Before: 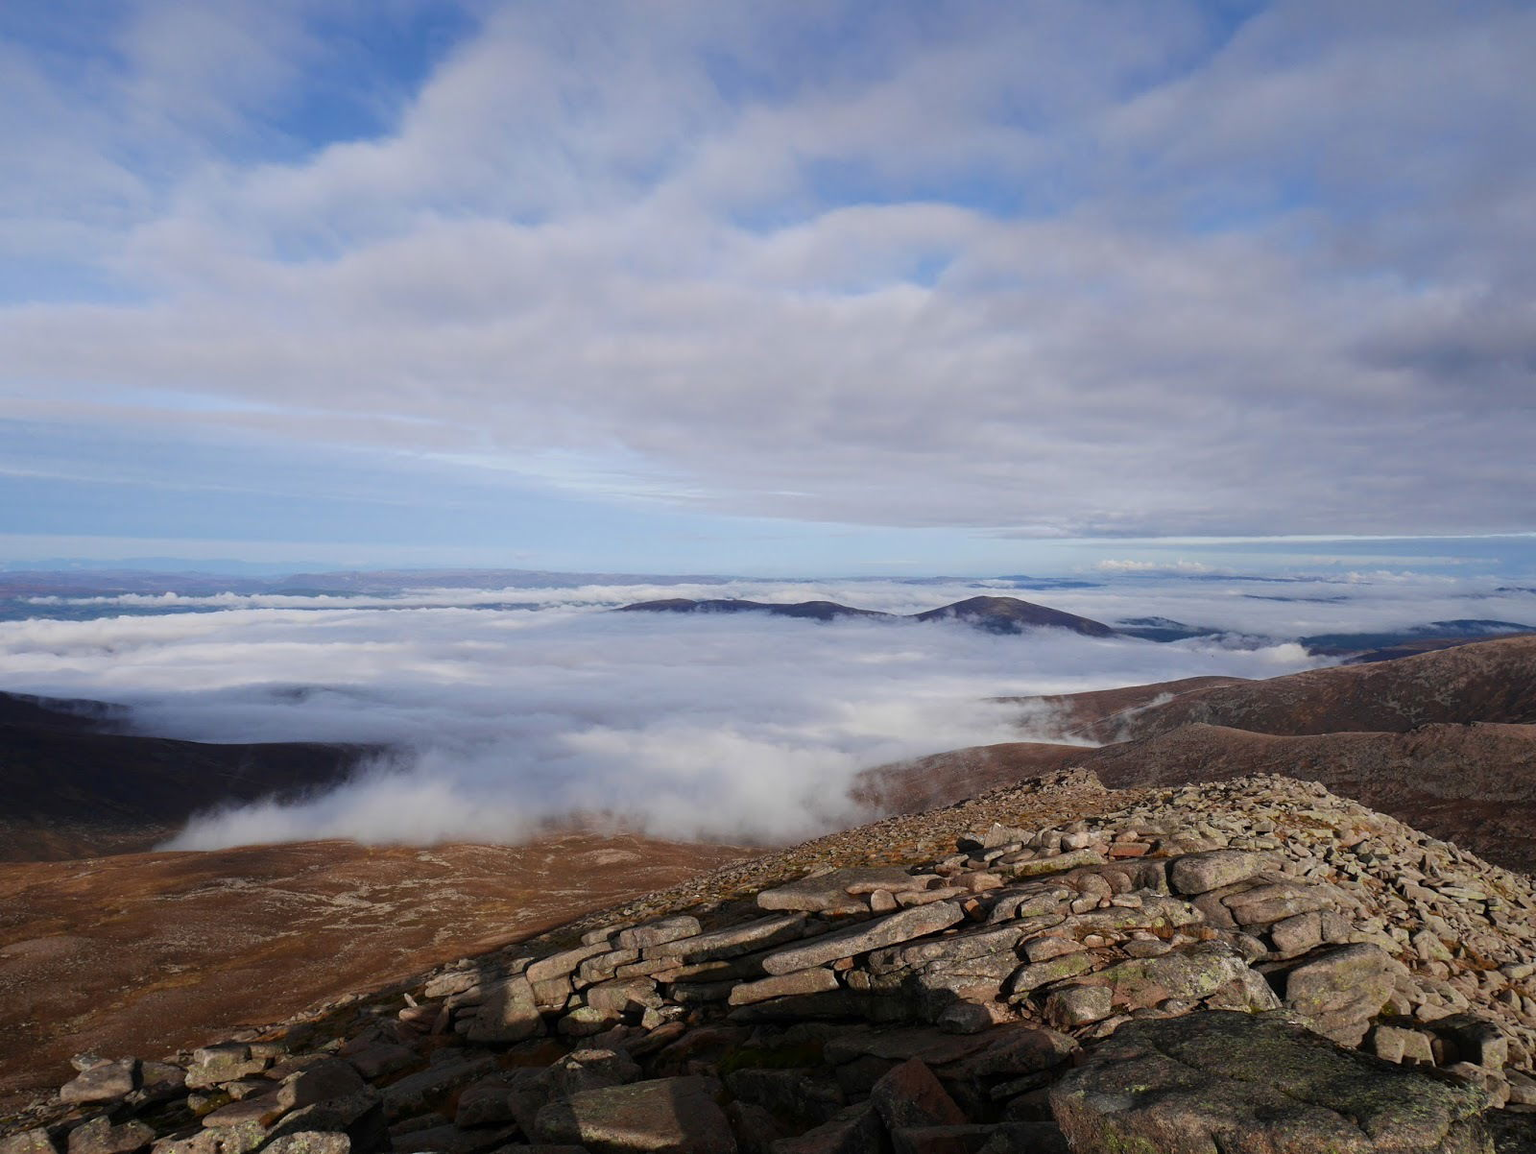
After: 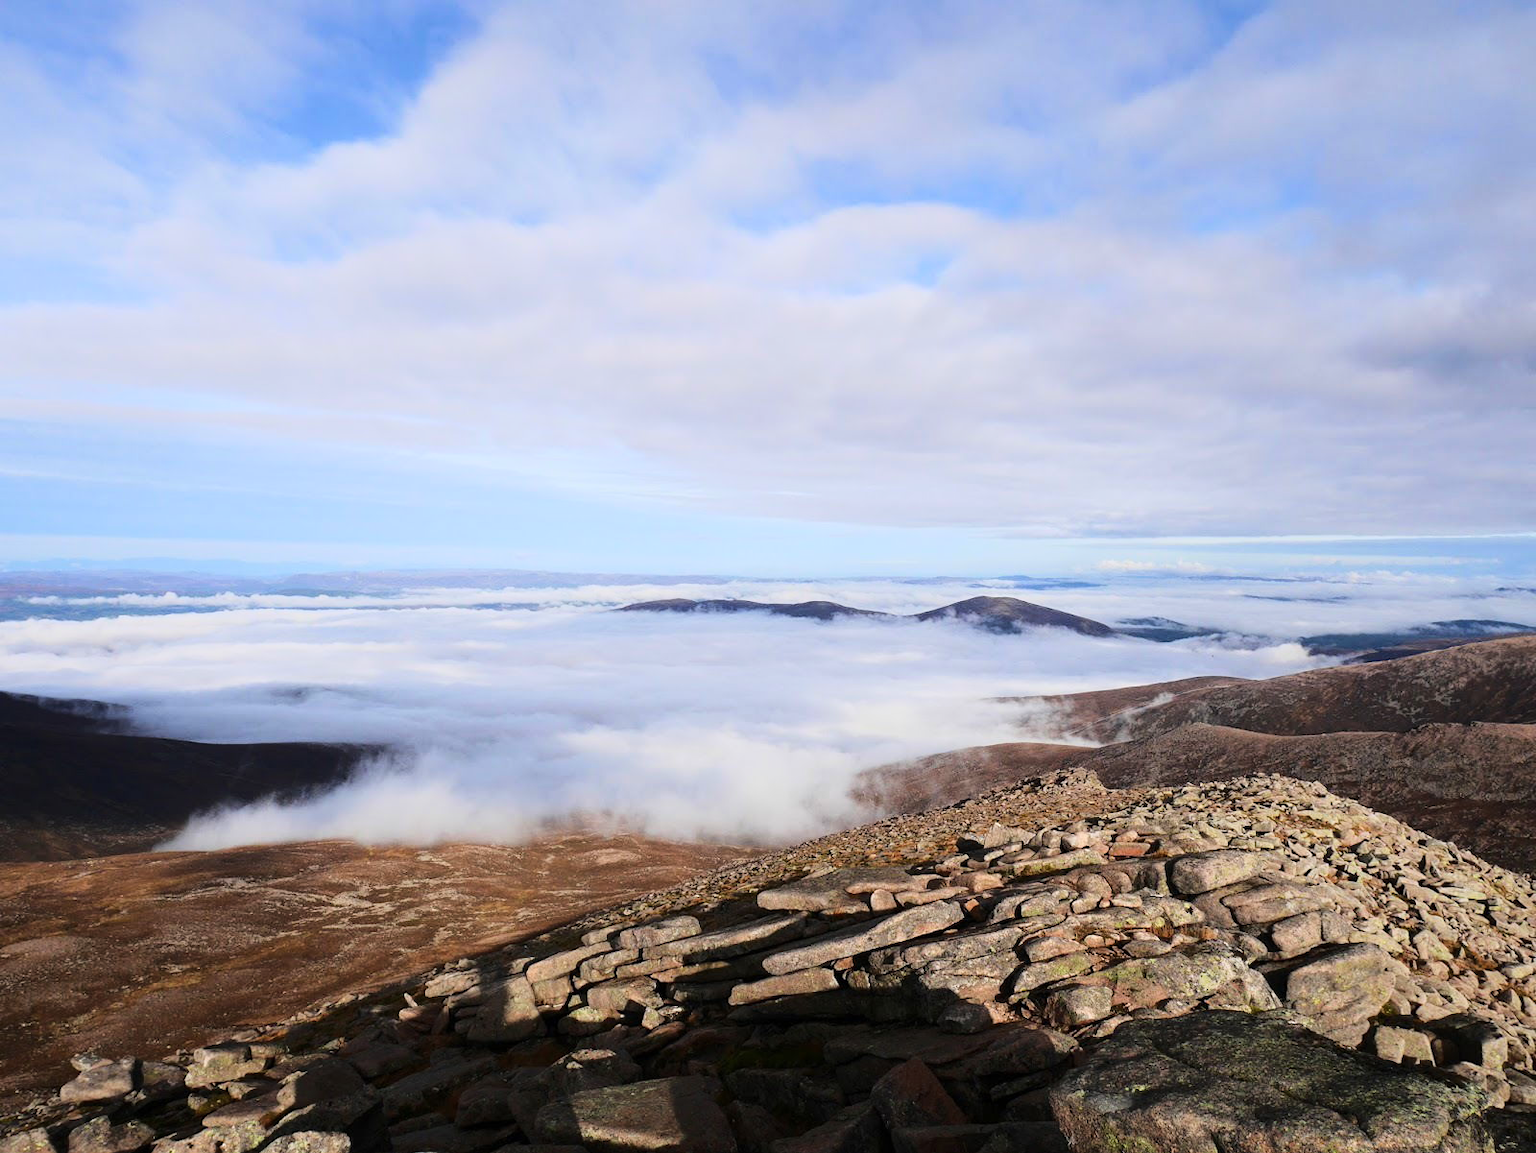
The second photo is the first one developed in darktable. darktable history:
base curve: curves: ch0 [(0, 0) (0.028, 0.03) (0.121, 0.232) (0.46, 0.748) (0.859, 0.968) (1, 1)]
tone equalizer: -8 EV -0.001 EV, -7 EV 0.004 EV, -6 EV -0.03 EV, -5 EV 0.013 EV, -4 EV -0.009 EV, -3 EV 0.025 EV, -2 EV -0.077 EV, -1 EV -0.305 EV, +0 EV -0.596 EV, edges refinement/feathering 500, mask exposure compensation -1.57 EV, preserve details no
